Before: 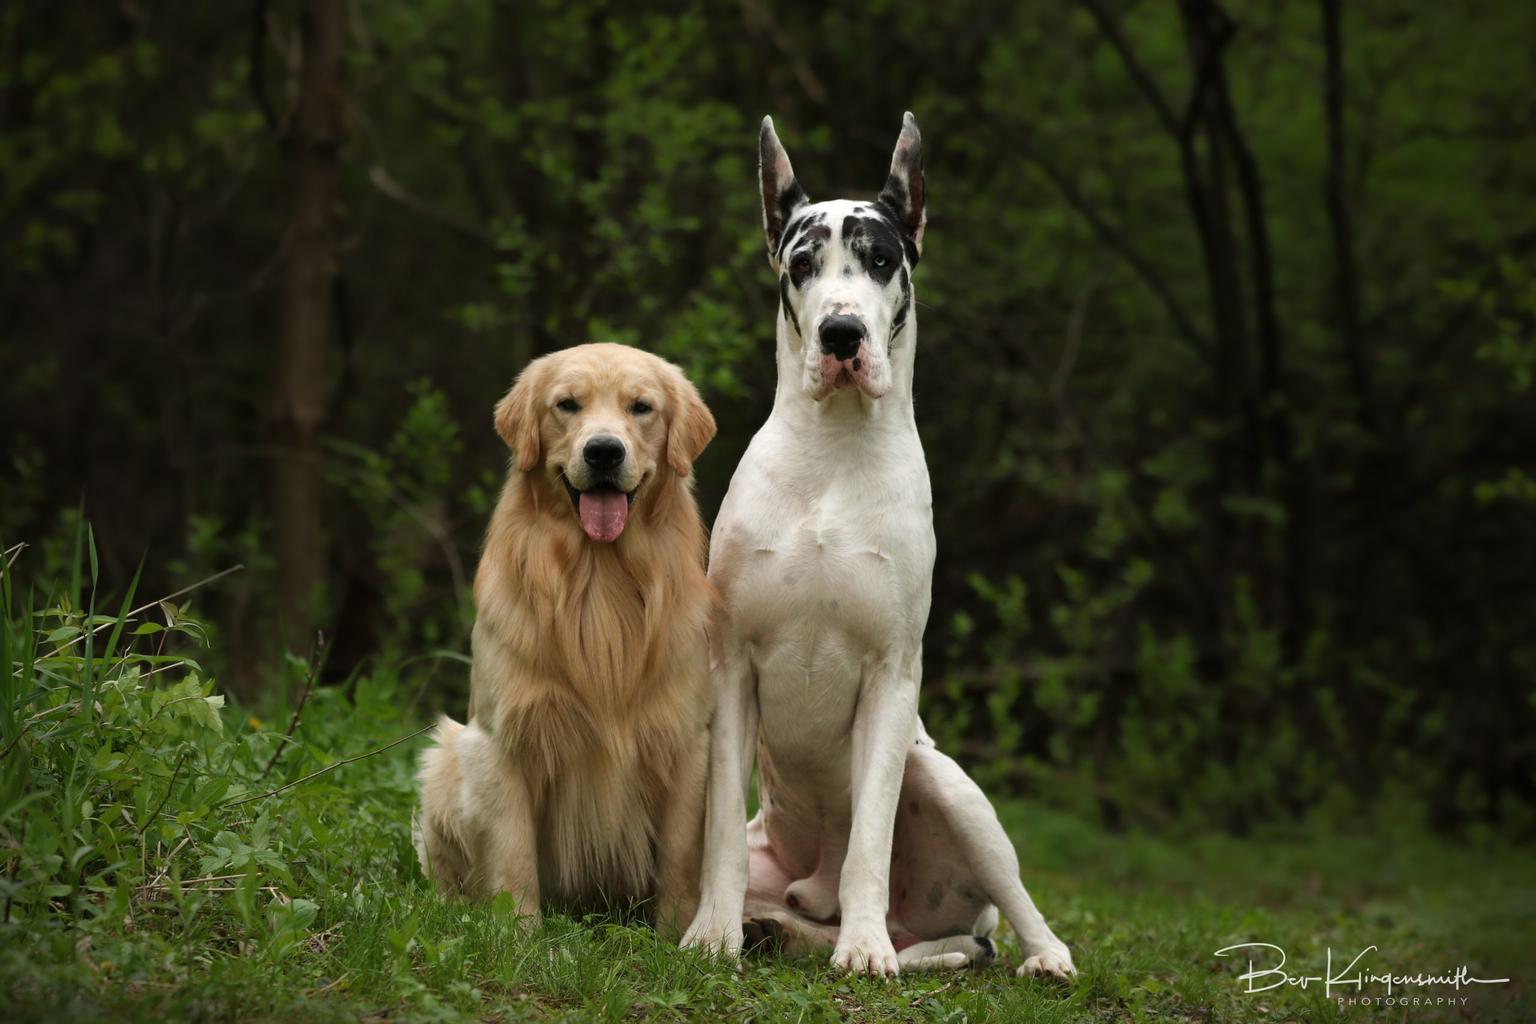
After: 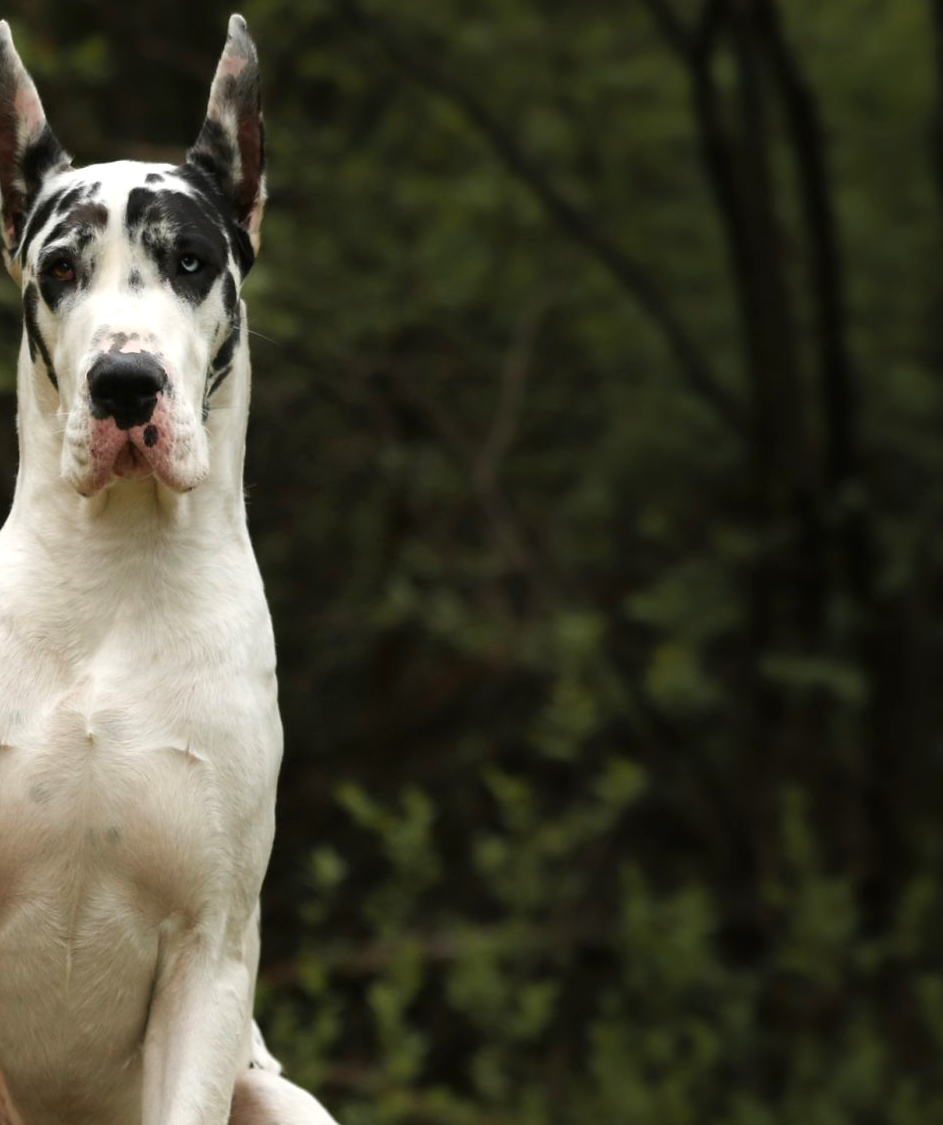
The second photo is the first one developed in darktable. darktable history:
crop and rotate: left 49.91%, top 10.098%, right 13.225%, bottom 23.96%
tone equalizer: on, module defaults
color zones: curves: ch1 [(0.263, 0.53) (0.376, 0.287) (0.487, 0.512) (0.748, 0.547) (1, 0.513)]; ch2 [(0.262, 0.45) (0.751, 0.477)]
exposure: exposure 0.206 EV, compensate highlight preservation false
